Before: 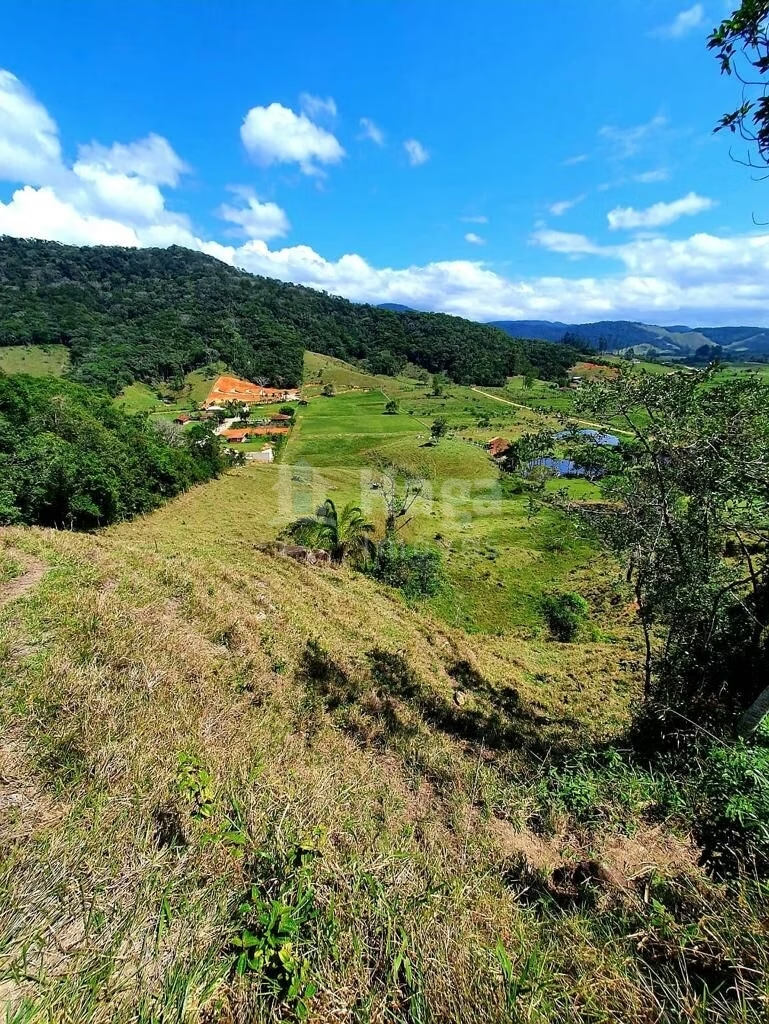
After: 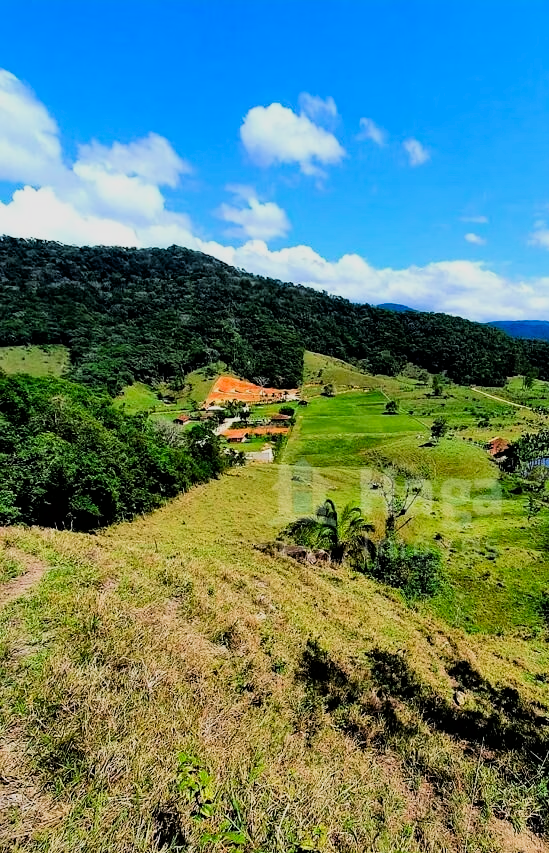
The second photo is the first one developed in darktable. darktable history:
crop: right 28.491%, bottom 16.644%
color correction: highlights b* 0.024, saturation 1.29
filmic rgb: black relative exposure -5.02 EV, white relative exposure 3.98 EV, threshold 3 EV, hardness 2.9, contrast 1.301, highlights saturation mix -28.82%, enable highlight reconstruction true
